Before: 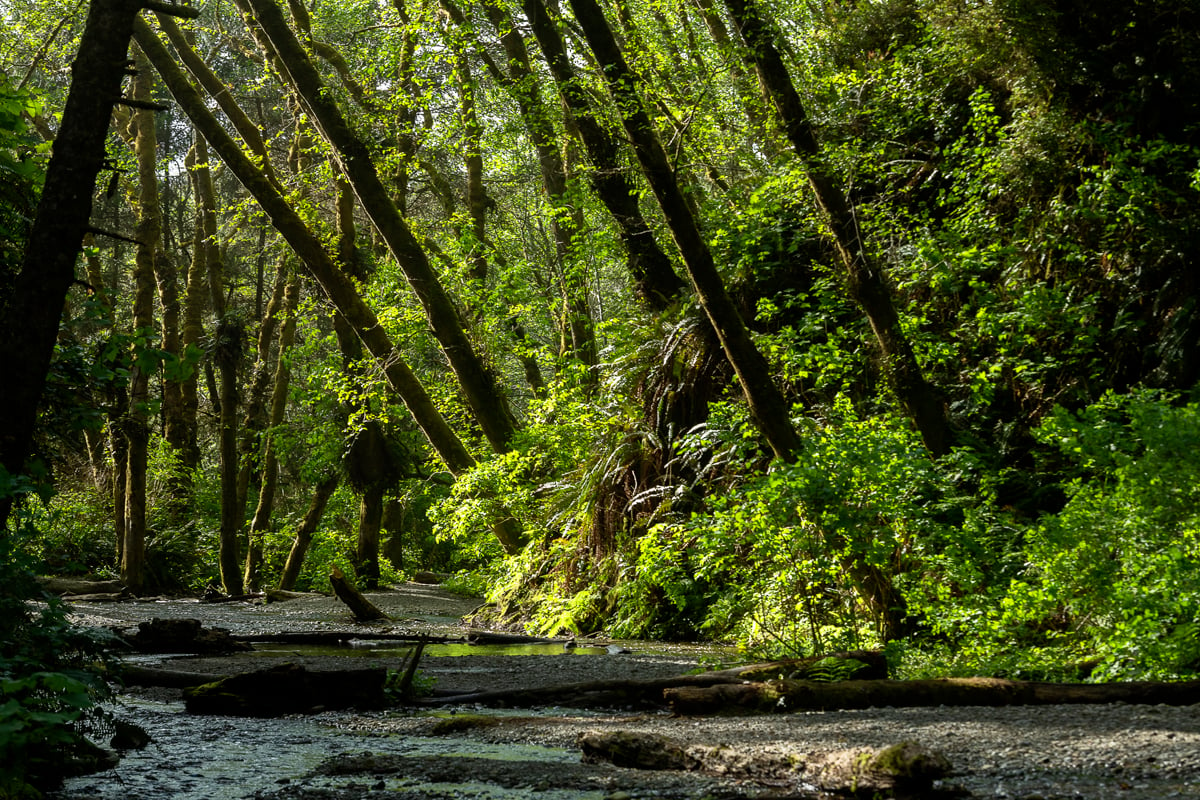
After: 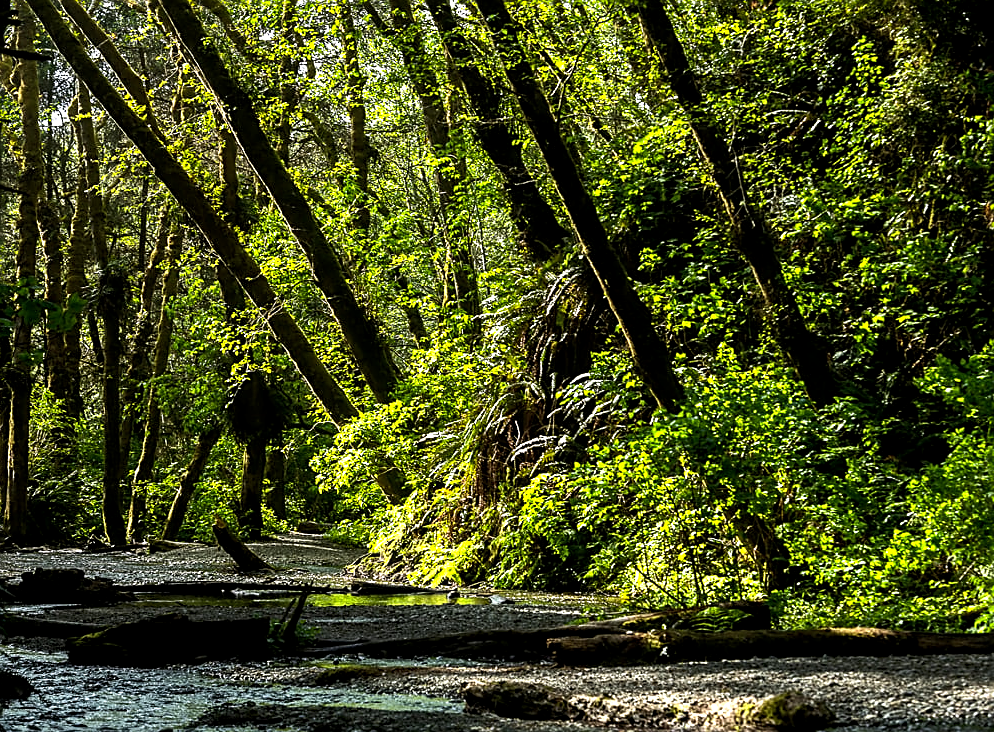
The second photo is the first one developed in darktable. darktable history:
local contrast: highlights 83%, shadows 81%
crop: left 9.807%, top 6.259%, right 7.334%, bottom 2.177%
white balance: red 1.004, blue 1.024
color balance rgb: perceptual saturation grading › global saturation 10%, global vibrance 10%
tone equalizer: -8 EV -0.75 EV, -7 EV -0.7 EV, -6 EV -0.6 EV, -5 EV -0.4 EV, -3 EV 0.4 EV, -2 EV 0.6 EV, -1 EV 0.7 EV, +0 EV 0.75 EV, edges refinement/feathering 500, mask exposure compensation -1.57 EV, preserve details no
sharpen: amount 0.575
